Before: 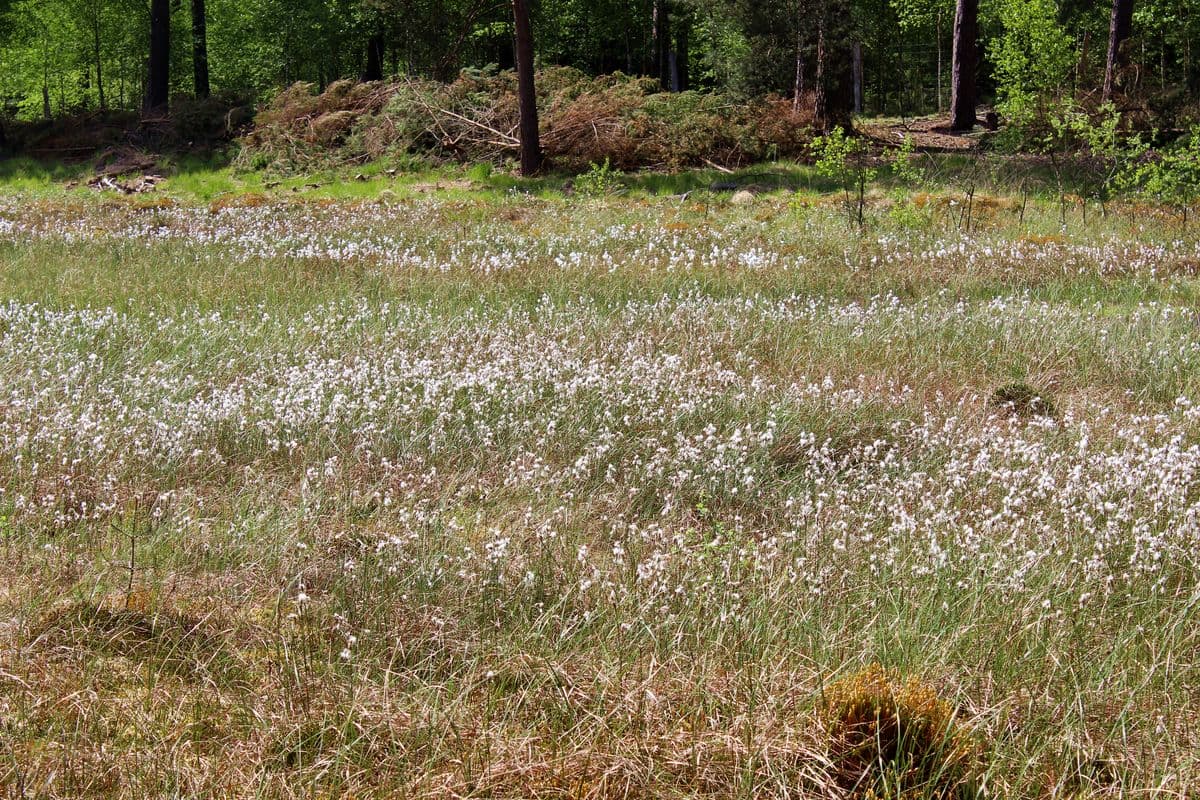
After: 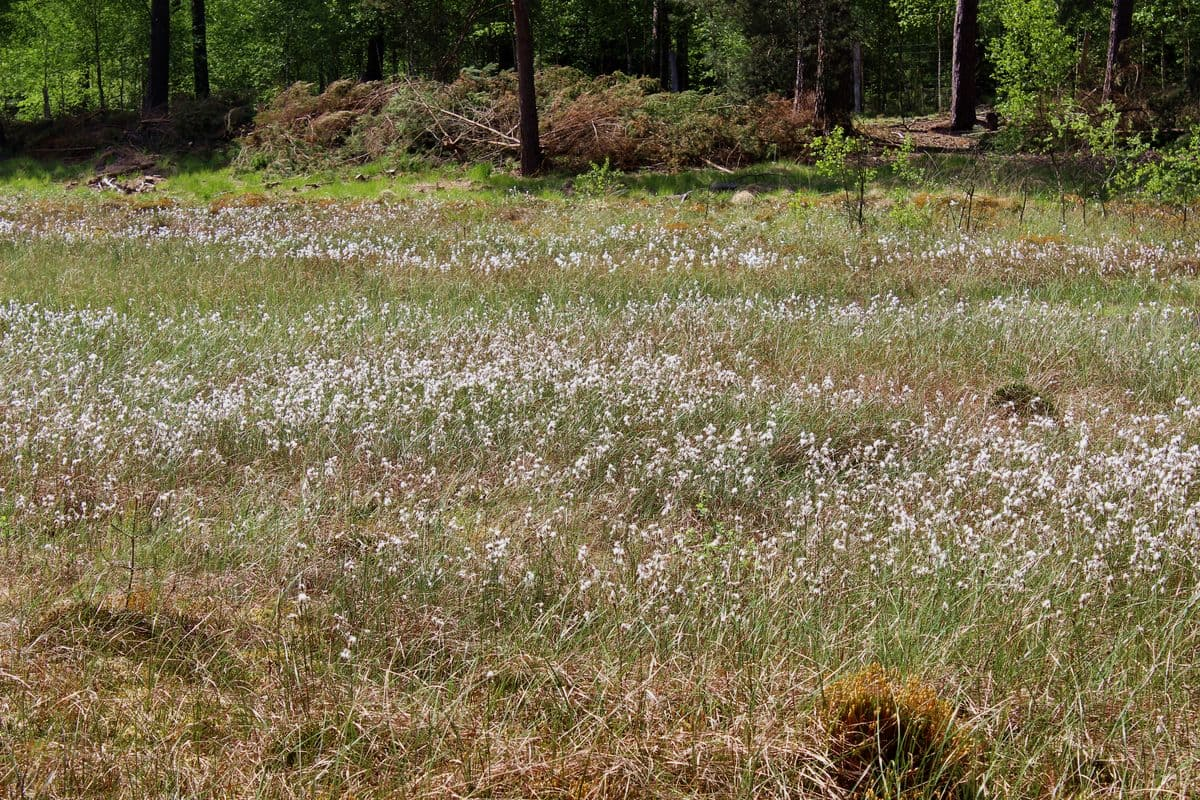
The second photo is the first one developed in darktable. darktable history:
exposure: exposure -0.151 EV, compensate highlight preservation false
